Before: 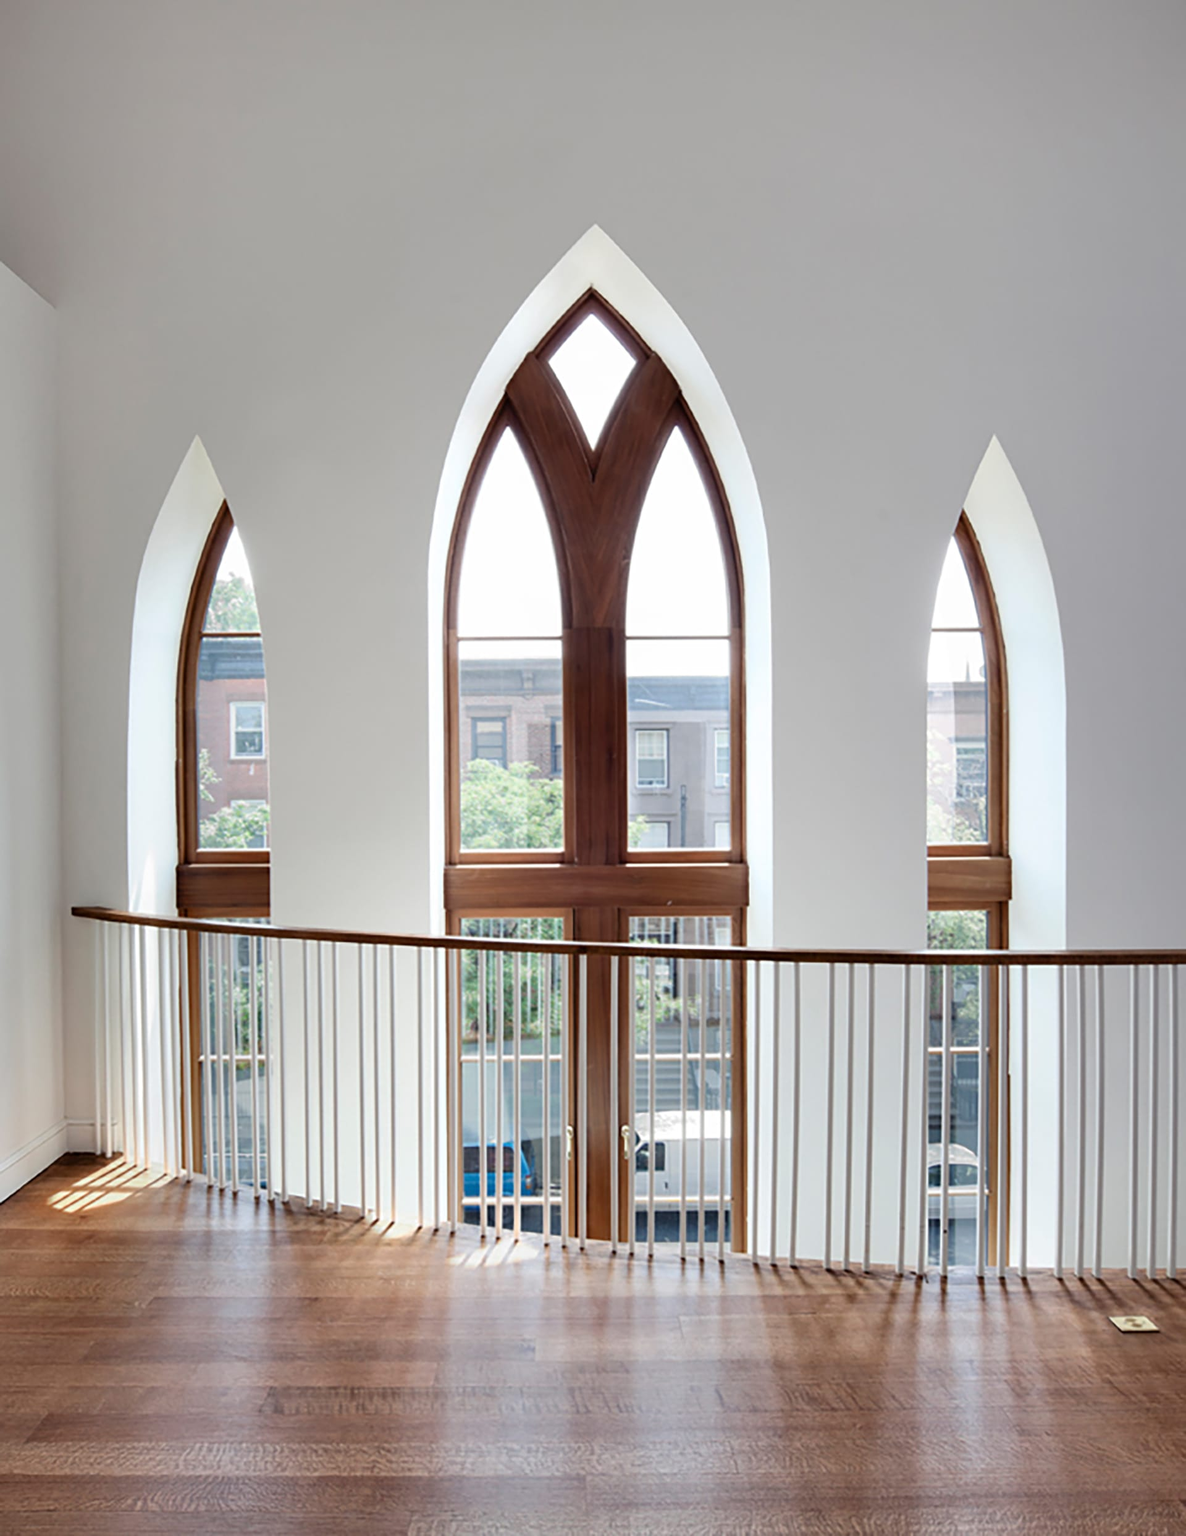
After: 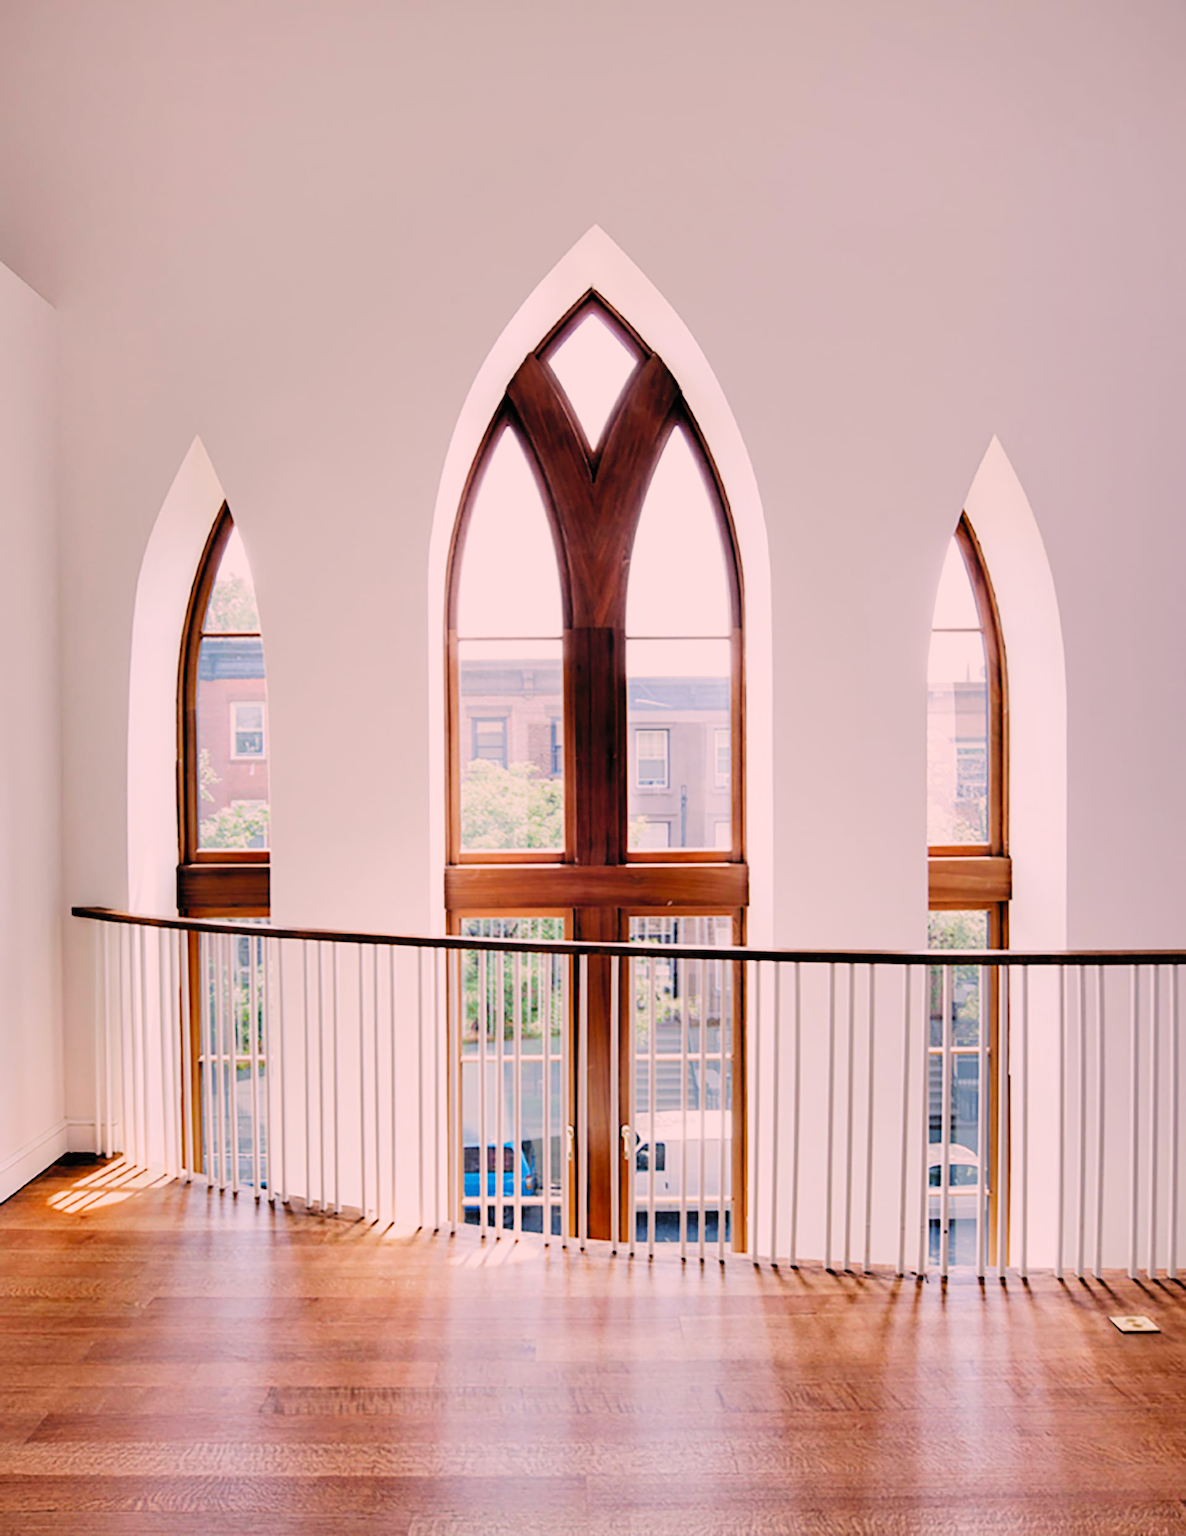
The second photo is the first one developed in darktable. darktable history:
contrast brightness saturation: contrast 0.066, brightness 0.179, saturation 0.4
color correction: highlights a* 14.54, highlights b* 4.83
filmic rgb: black relative exposure -5.14 EV, white relative exposure 3.95 EV, hardness 2.89, contrast 1.186, add noise in highlights 0.001, preserve chrominance no, color science v3 (2019), use custom middle-gray values true, contrast in highlights soft
